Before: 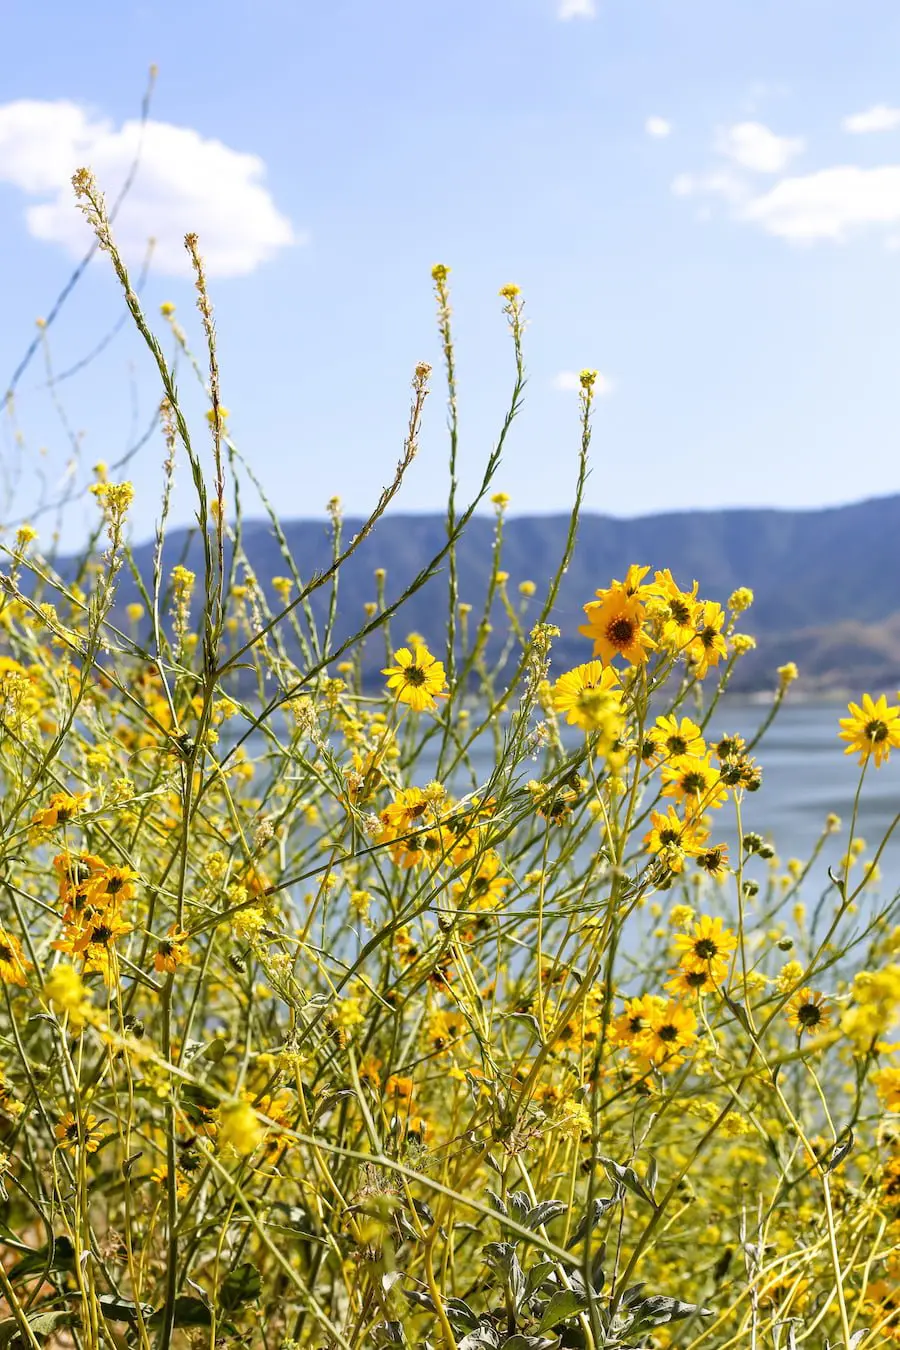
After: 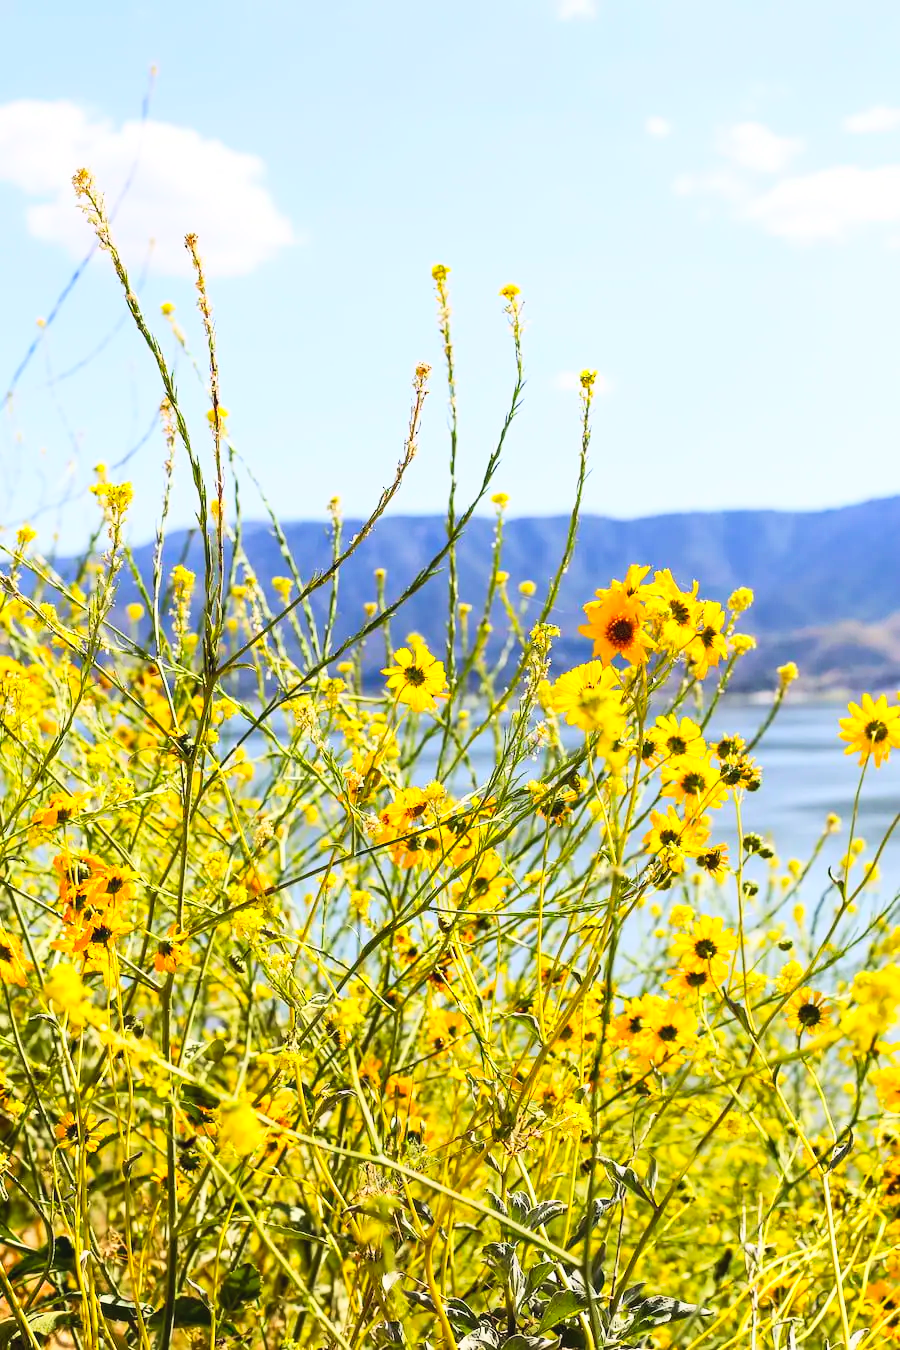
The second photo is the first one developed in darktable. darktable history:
contrast brightness saturation: contrast 0.24, brightness 0.26, saturation 0.39
tone curve: curves: ch0 [(0, 0) (0.003, 0.038) (0.011, 0.035) (0.025, 0.03) (0.044, 0.044) (0.069, 0.062) (0.1, 0.087) (0.136, 0.114) (0.177, 0.15) (0.224, 0.193) (0.277, 0.242) (0.335, 0.299) (0.399, 0.361) (0.468, 0.437) (0.543, 0.521) (0.623, 0.614) (0.709, 0.717) (0.801, 0.817) (0.898, 0.913) (1, 1)], preserve colors none
